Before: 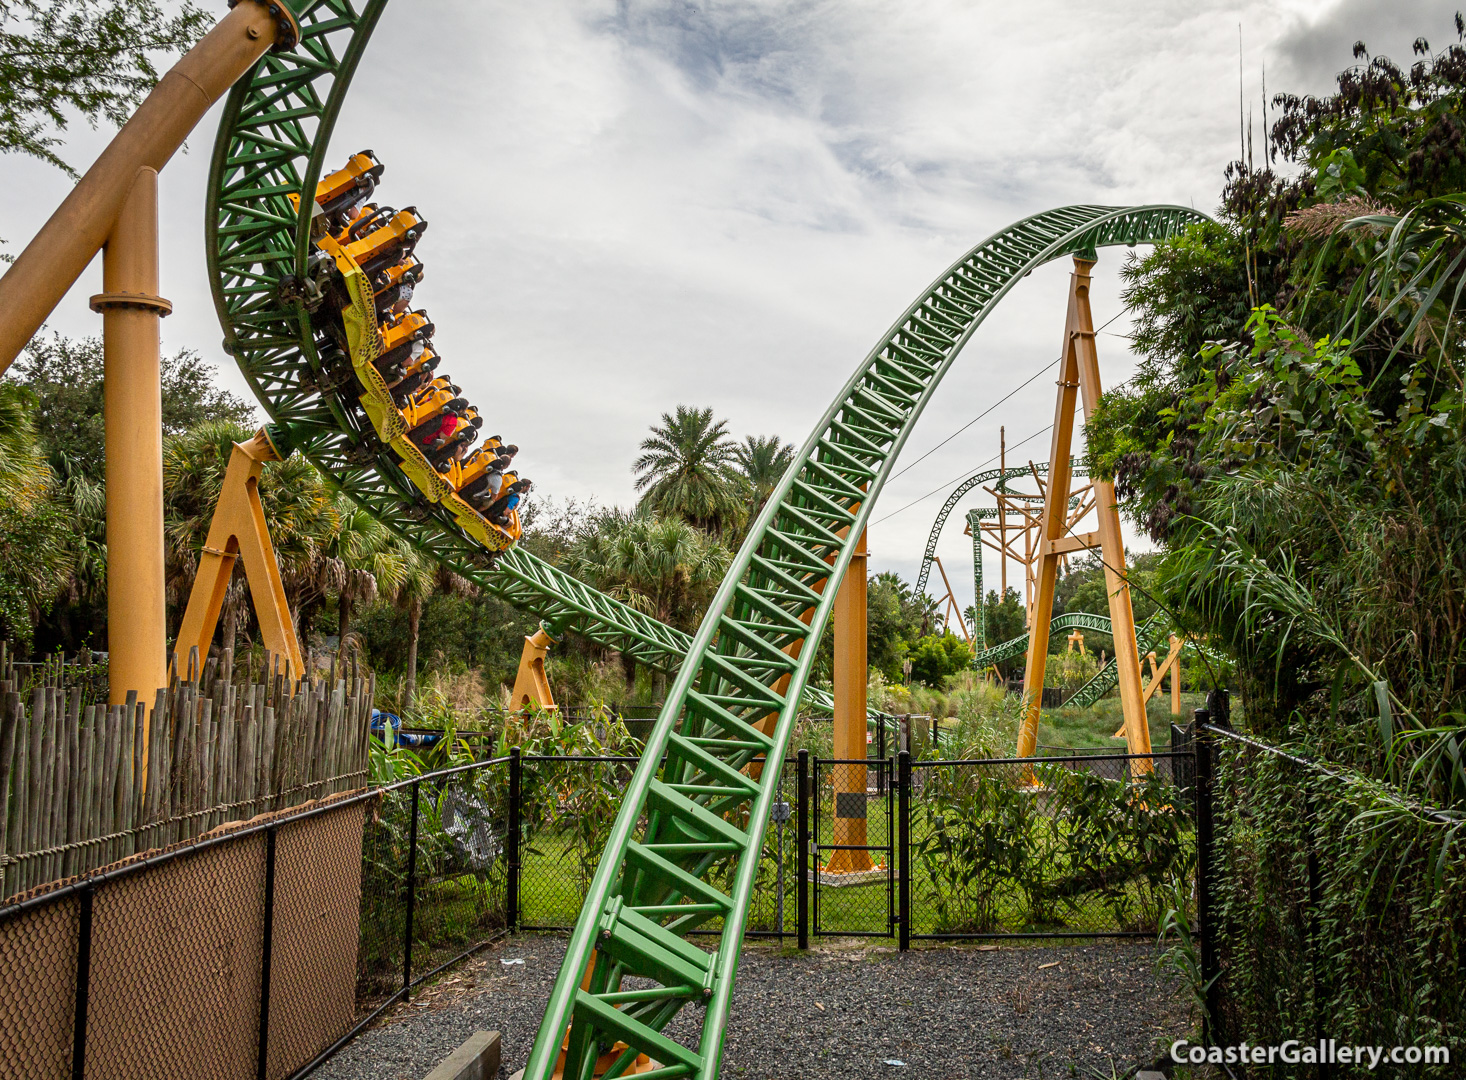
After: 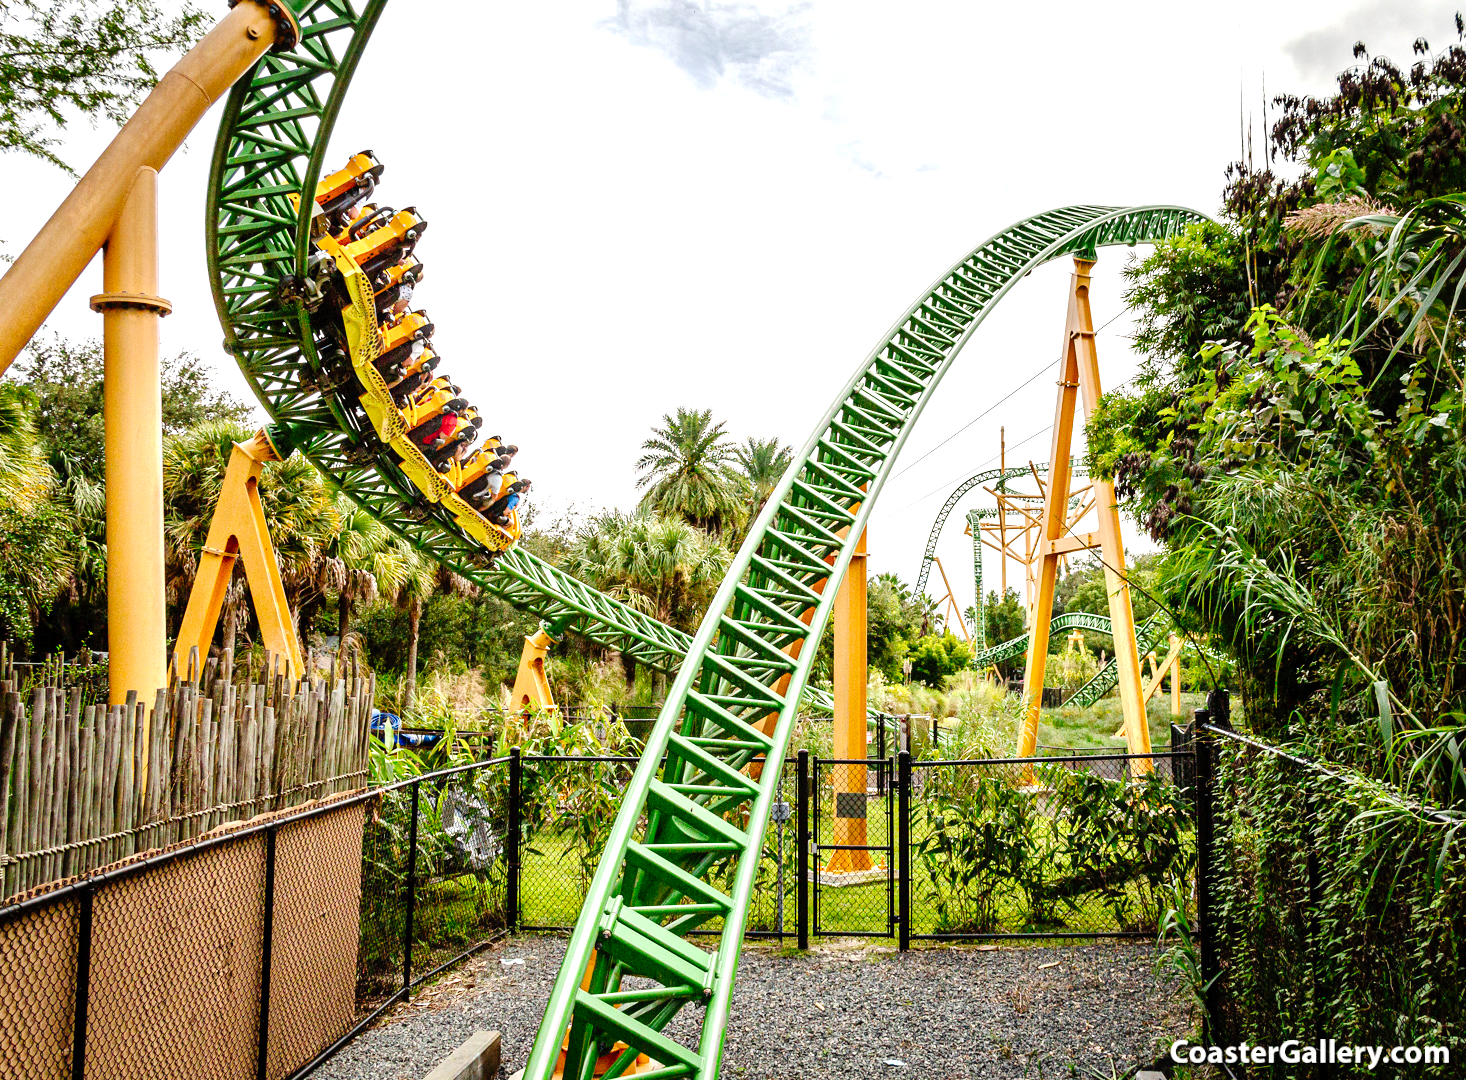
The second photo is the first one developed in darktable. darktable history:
exposure: exposure 1 EV, compensate highlight preservation false
tone curve: curves: ch0 [(0, 0) (0.003, 0.002) (0.011, 0.006) (0.025, 0.012) (0.044, 0.021) (0.069, 0.027) (0.1, 0.035) (0.136, 0.06) (0.177, 0.108) (0.224, 0.173) (0.277, 0.26) (0.335, 0.353) (0.399, 0.453) (0.468, 0.555) (0.543, 0.641) (0.623, 0.724) (0.709, 0.792) (0.801, 0.857) (0.898, 0.918) (1, 1)], preserve colors none
